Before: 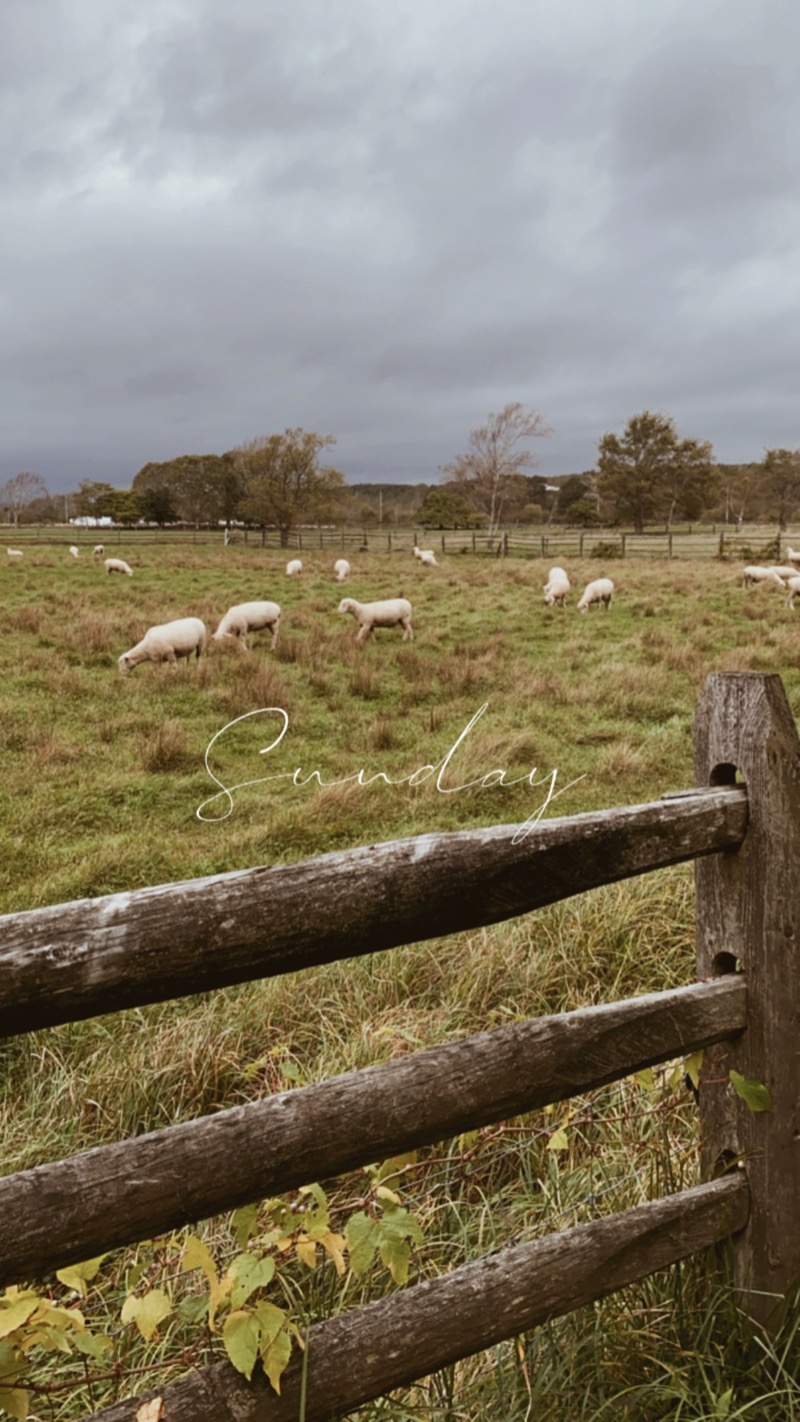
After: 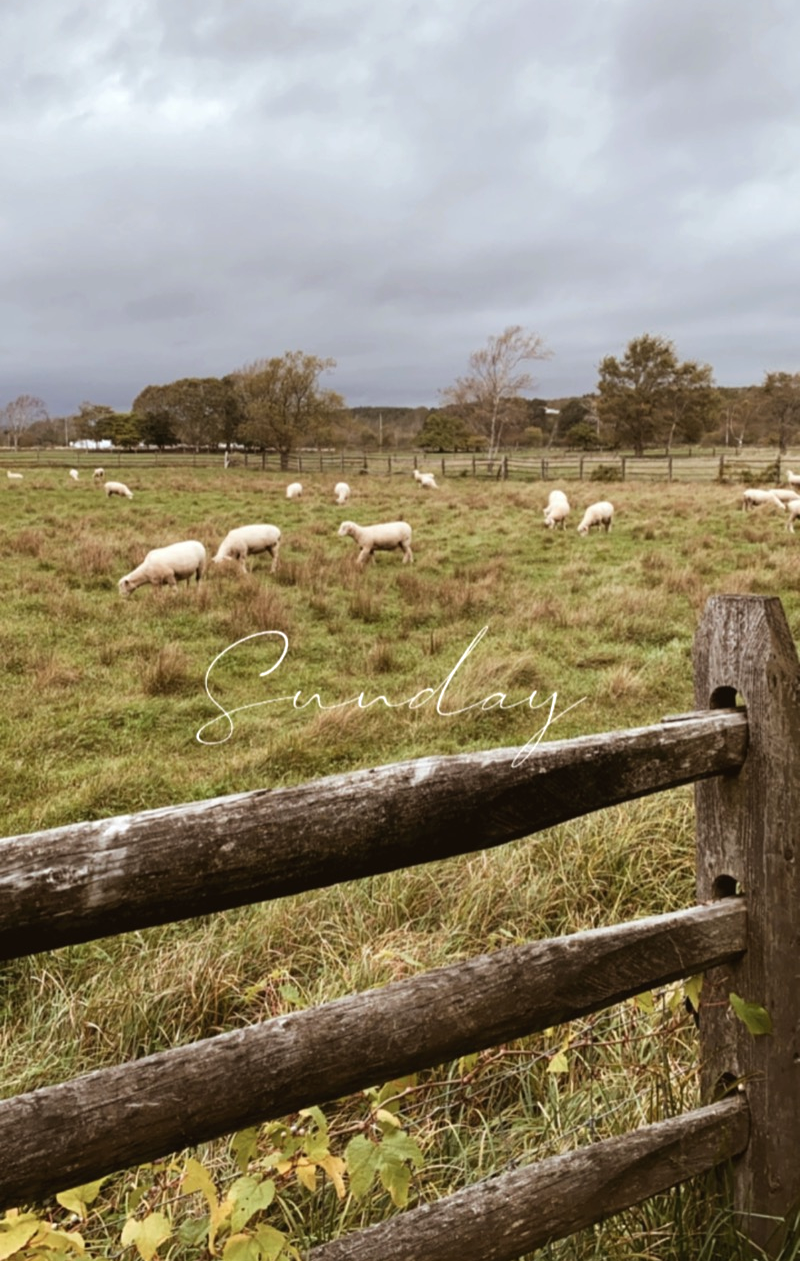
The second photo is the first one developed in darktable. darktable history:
tone equalizer: -8 EV -0.388 EV, -7 EV -0.371 EV, -6 EV -0.299 EV, -5 EV -0.232 EV, -3 EV 0.219 EV, -2 EV 0.361 EV, -1 EV 0.408 EV, +0 EV 0.393 EV
crop and rotate: top 5.433%, bottom 5.863%
